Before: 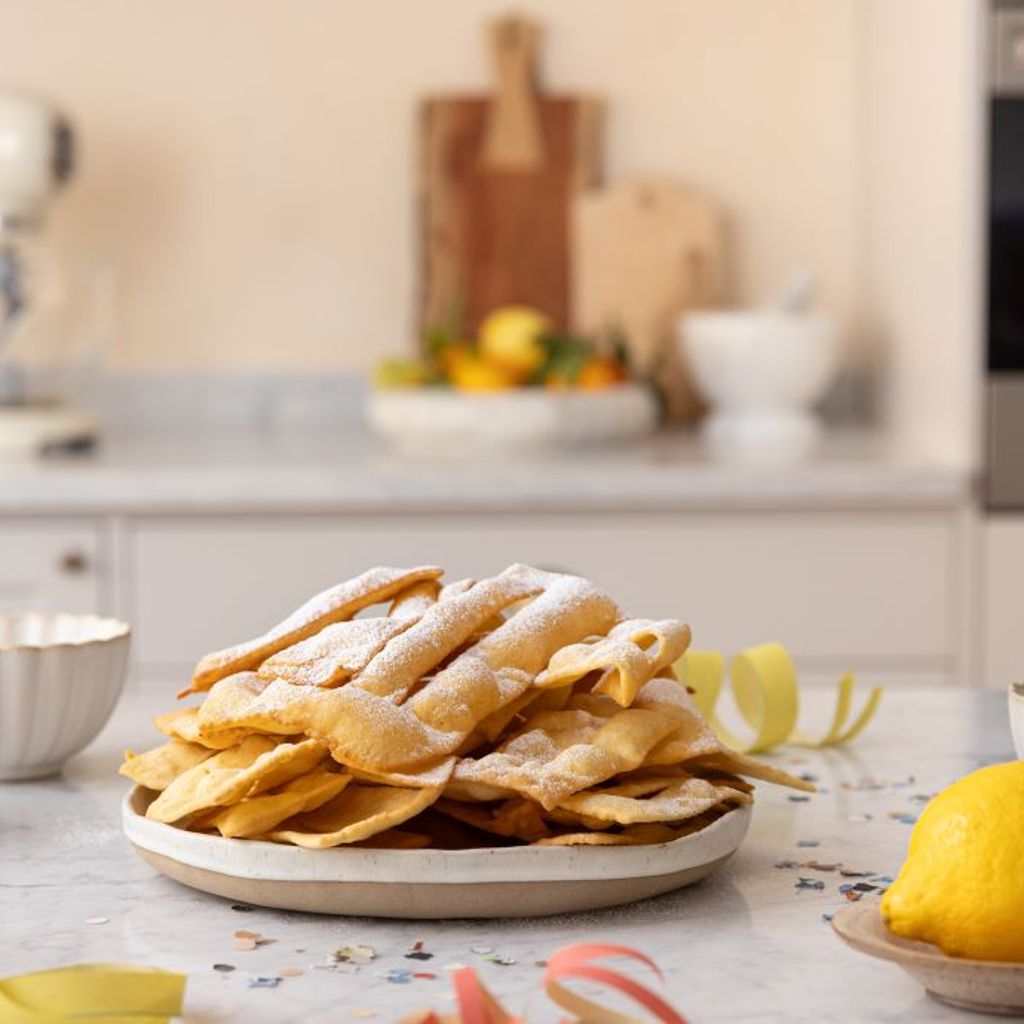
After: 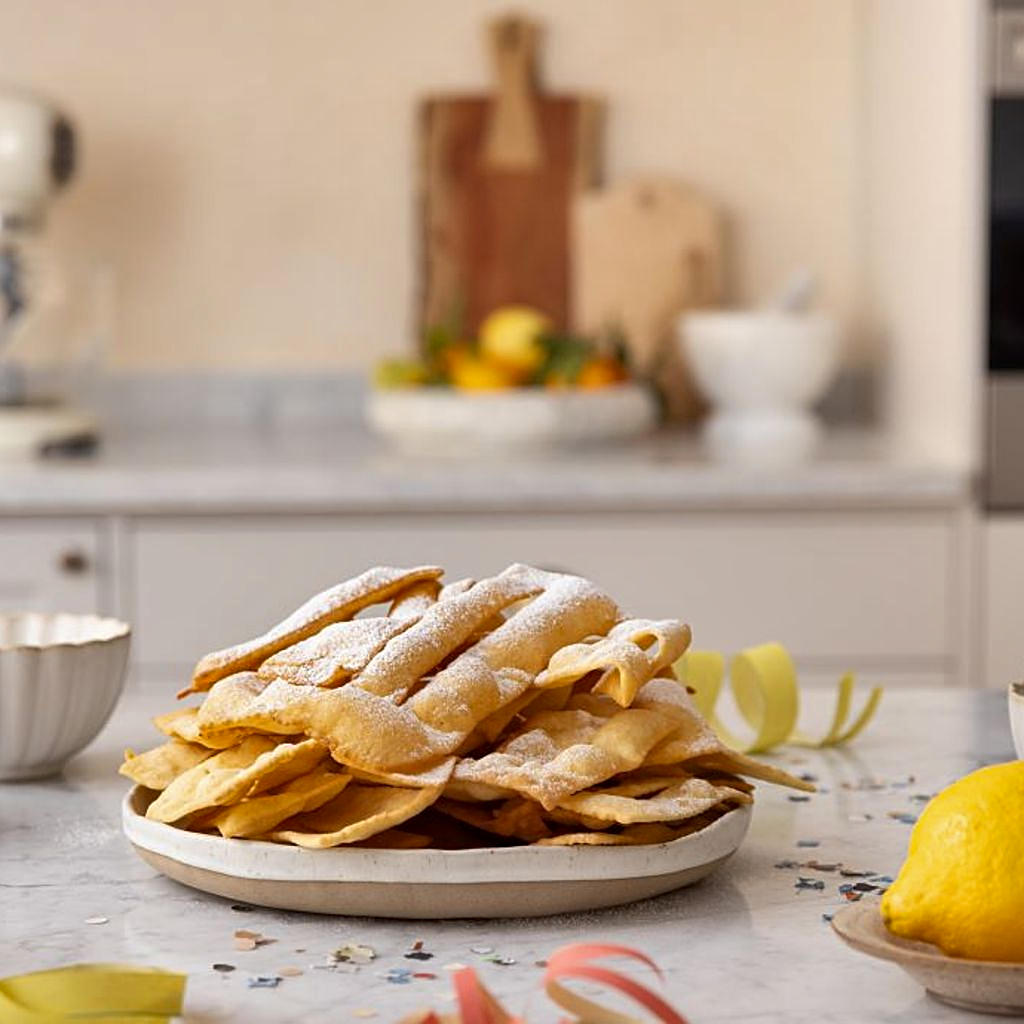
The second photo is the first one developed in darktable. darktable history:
exposure: black level correction 0.001, compensate highlight preservation false
shadows and highlights: soften with gaussian
sharpen: on, module defaults
